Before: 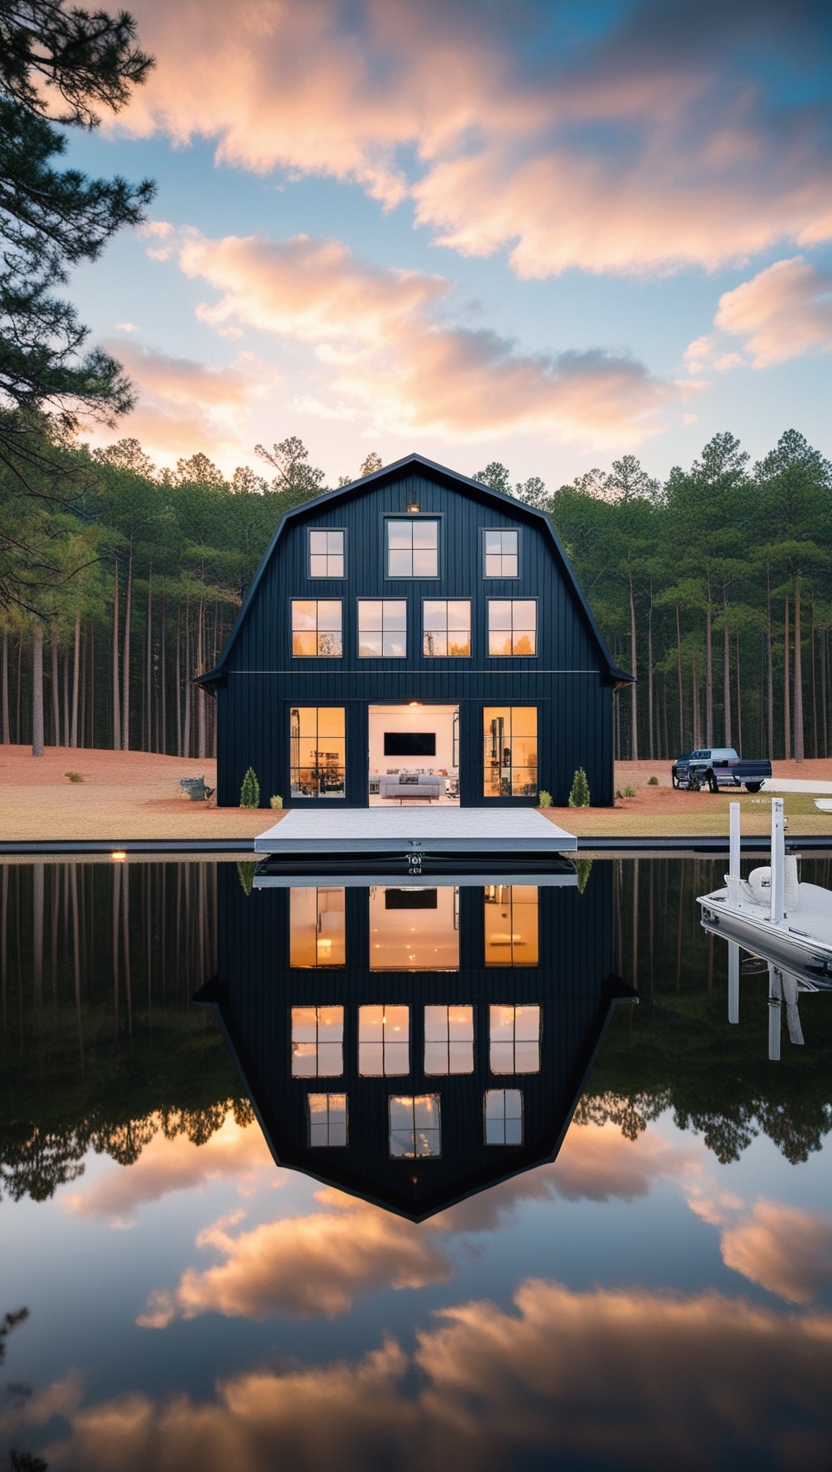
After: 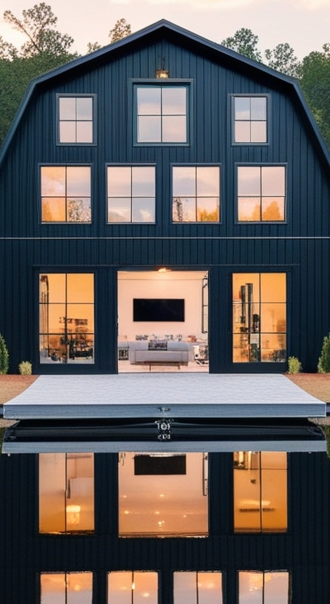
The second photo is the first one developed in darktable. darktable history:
crop: left 30.267%, top 29.495%, right 30.057%, bottom 29.451%
